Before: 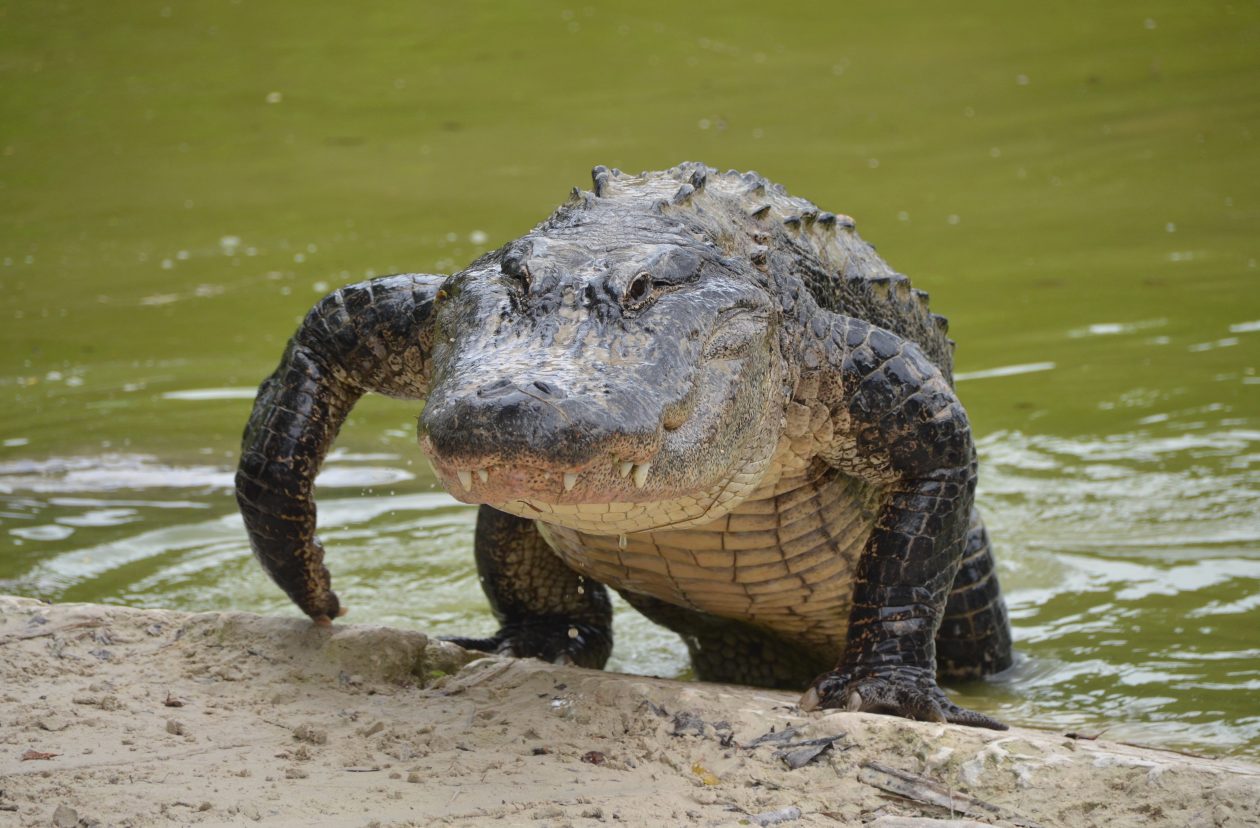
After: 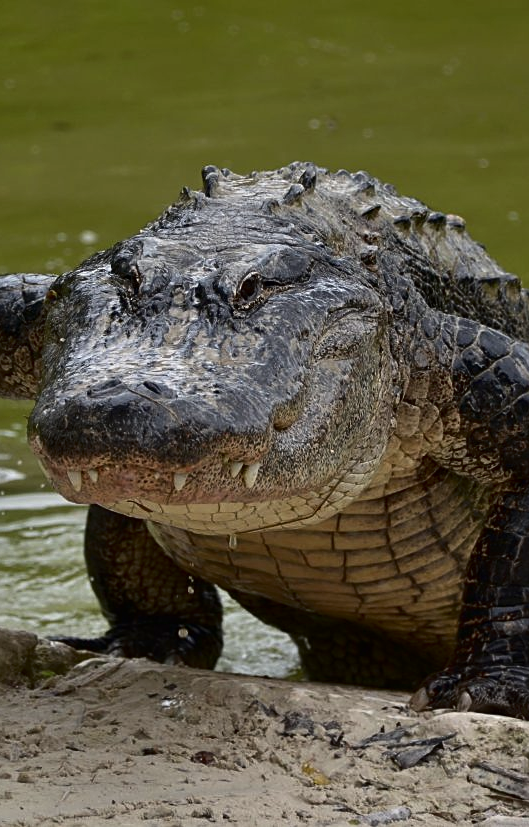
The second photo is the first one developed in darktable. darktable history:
sharpen: on, module defaults
color correction: highlights b* 0.005, saturation 0.775
contrast brightness saturation: contrast 0.102, brightness -0.269, saturation 0.149
crop: left 31.007%, right 26.932%
